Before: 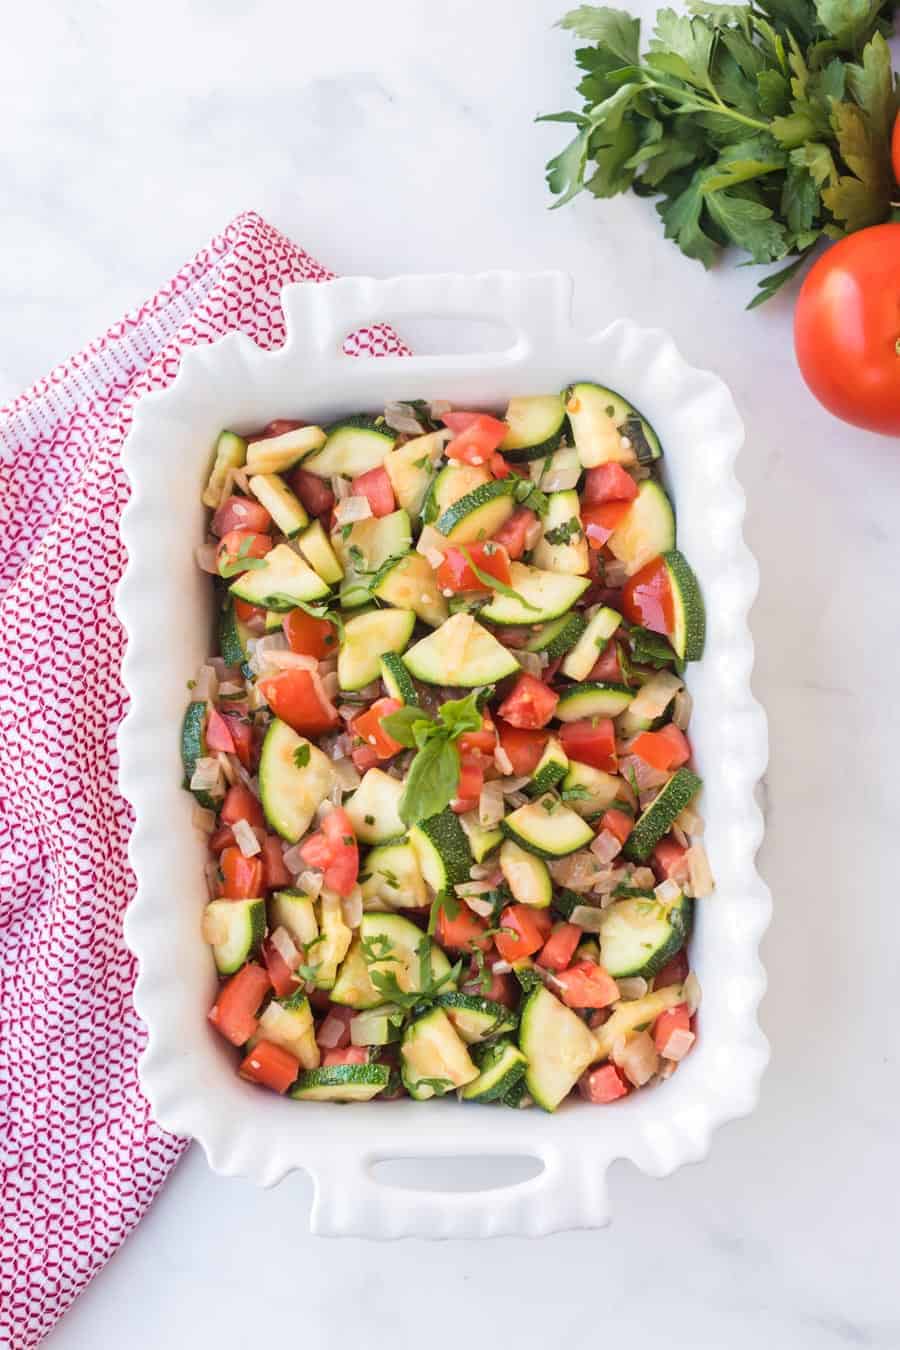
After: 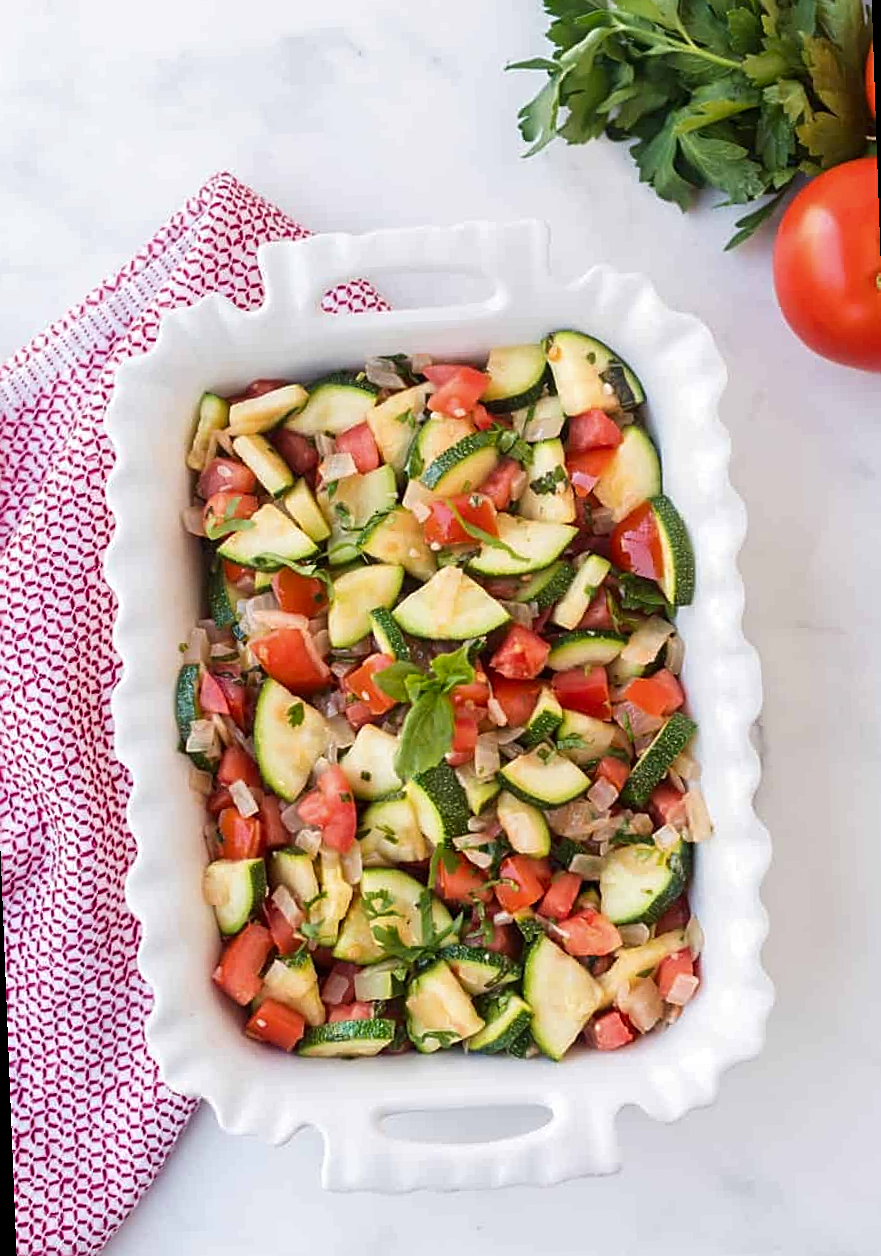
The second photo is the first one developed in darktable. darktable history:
sharpen: on, module defaults
contrast brightness saturation: brightness -0.09
rotate and perspective: rotation -2.12°, lens shift (vertical) 0.009, lens shift (horizontal) -0.008, automatic cropping original format, crop left 0.036, crop right 0.964, crop top 0.05, crop bottom 0.959
